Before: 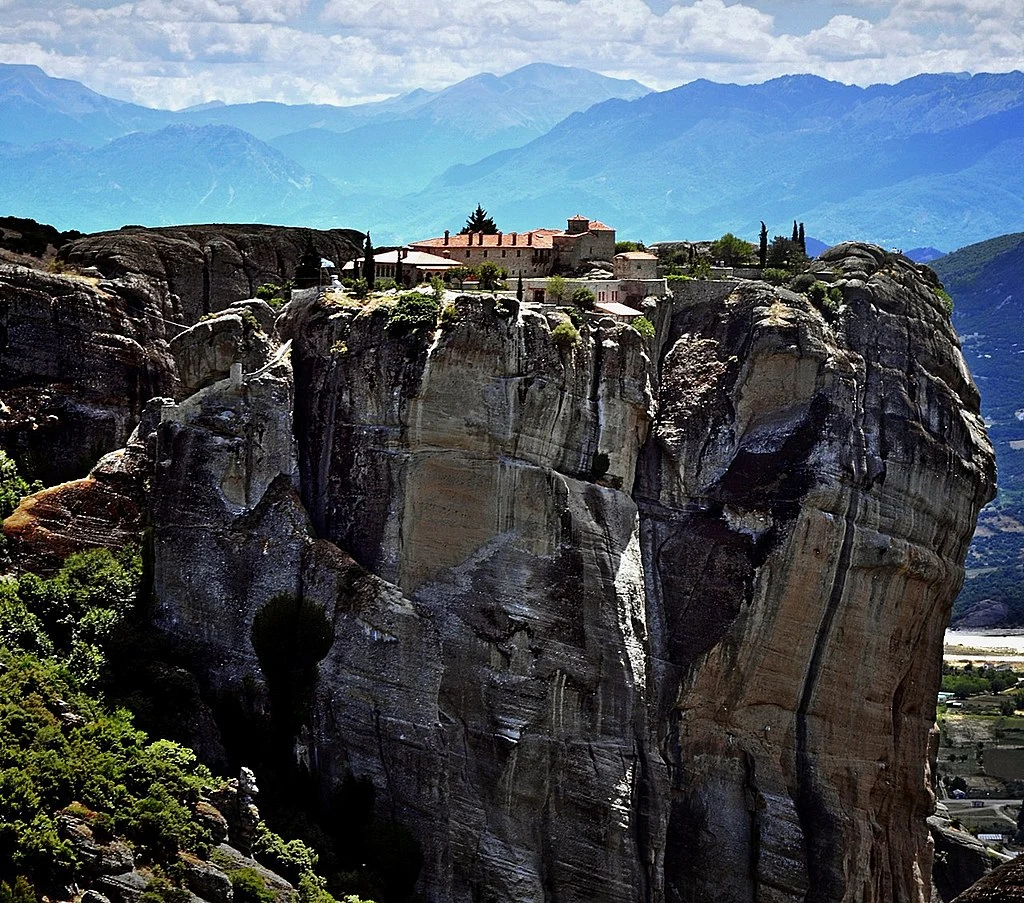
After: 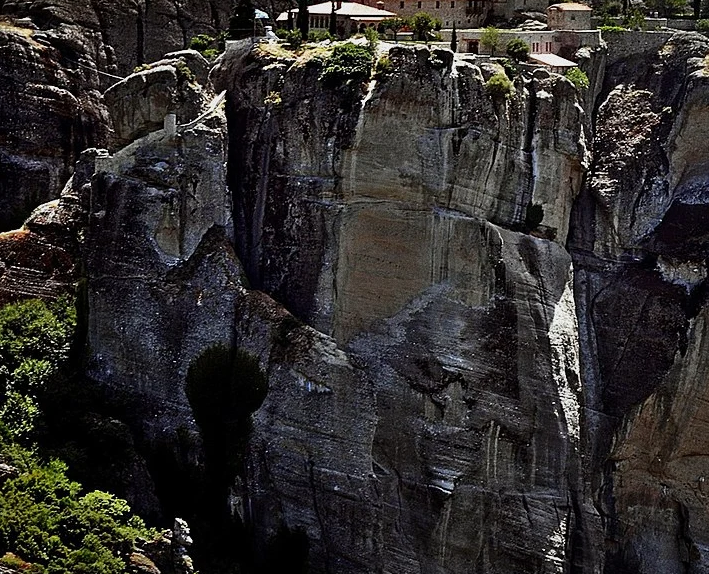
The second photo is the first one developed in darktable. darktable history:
crop: left 6.488%, top 27.668%, right 24.183%, bottom 8.656%
exposure: exposure -0.153 EV, compensate highlight preservation false
grain: coarseness 0.09 ISO
